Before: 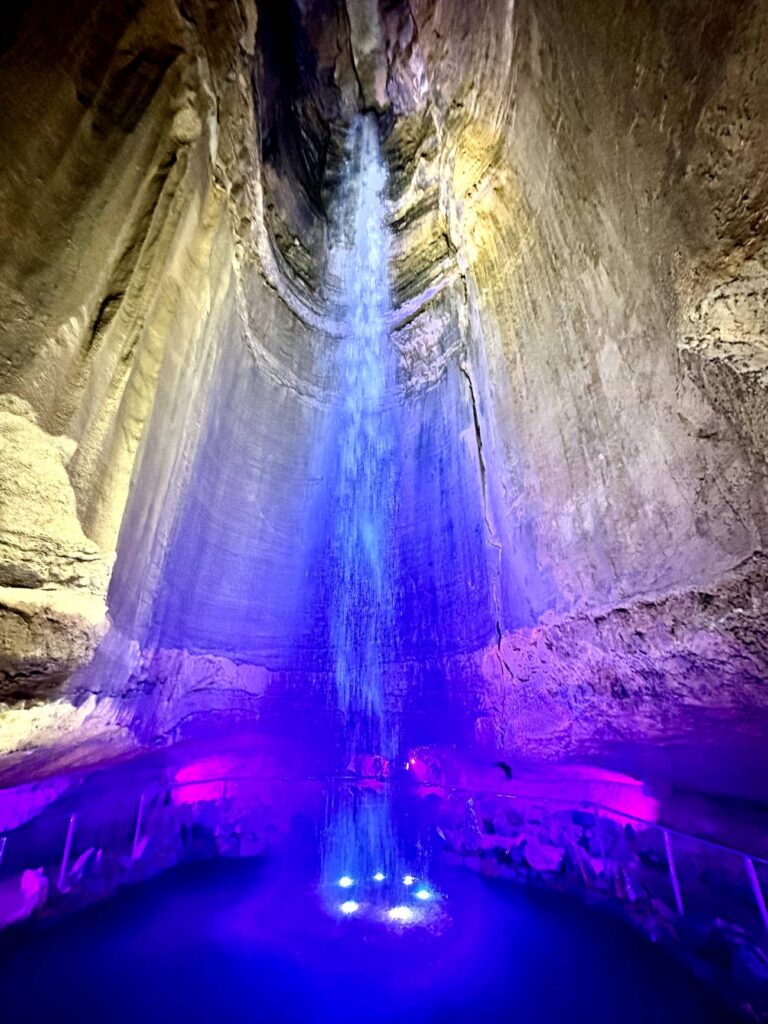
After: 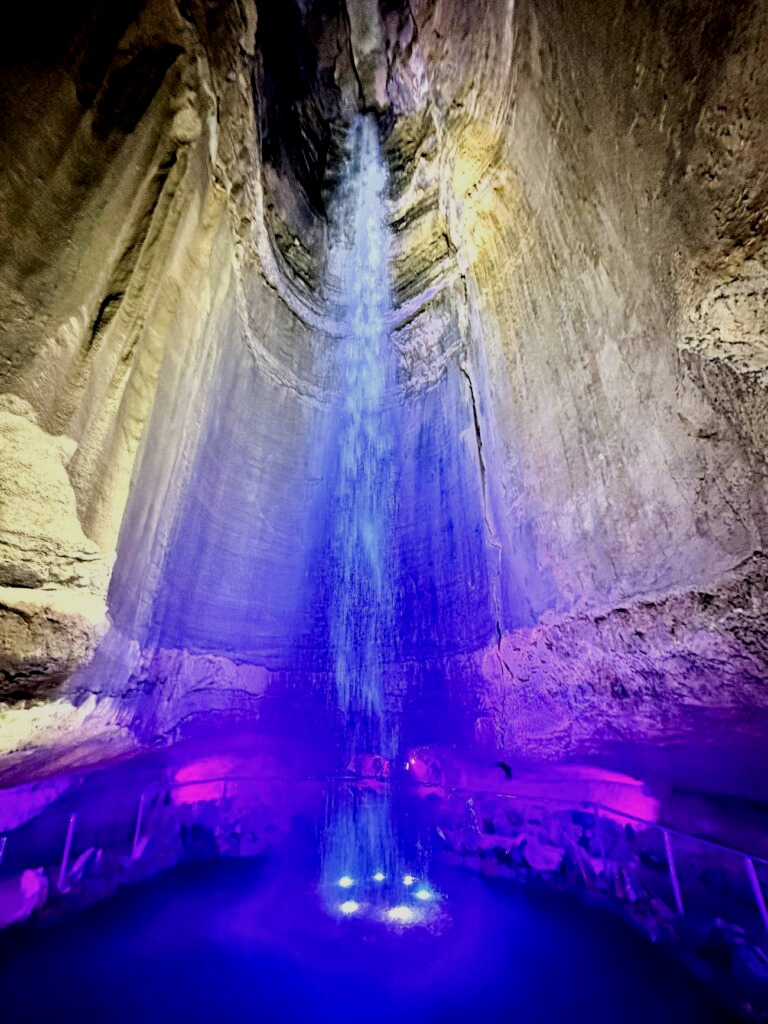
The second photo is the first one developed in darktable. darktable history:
local contrast: highlights 100%, shadows 100%, detail 120%, midtone range 0.2
filmic rgb: white relative exposure 3.9 EV, hardness 4.26
